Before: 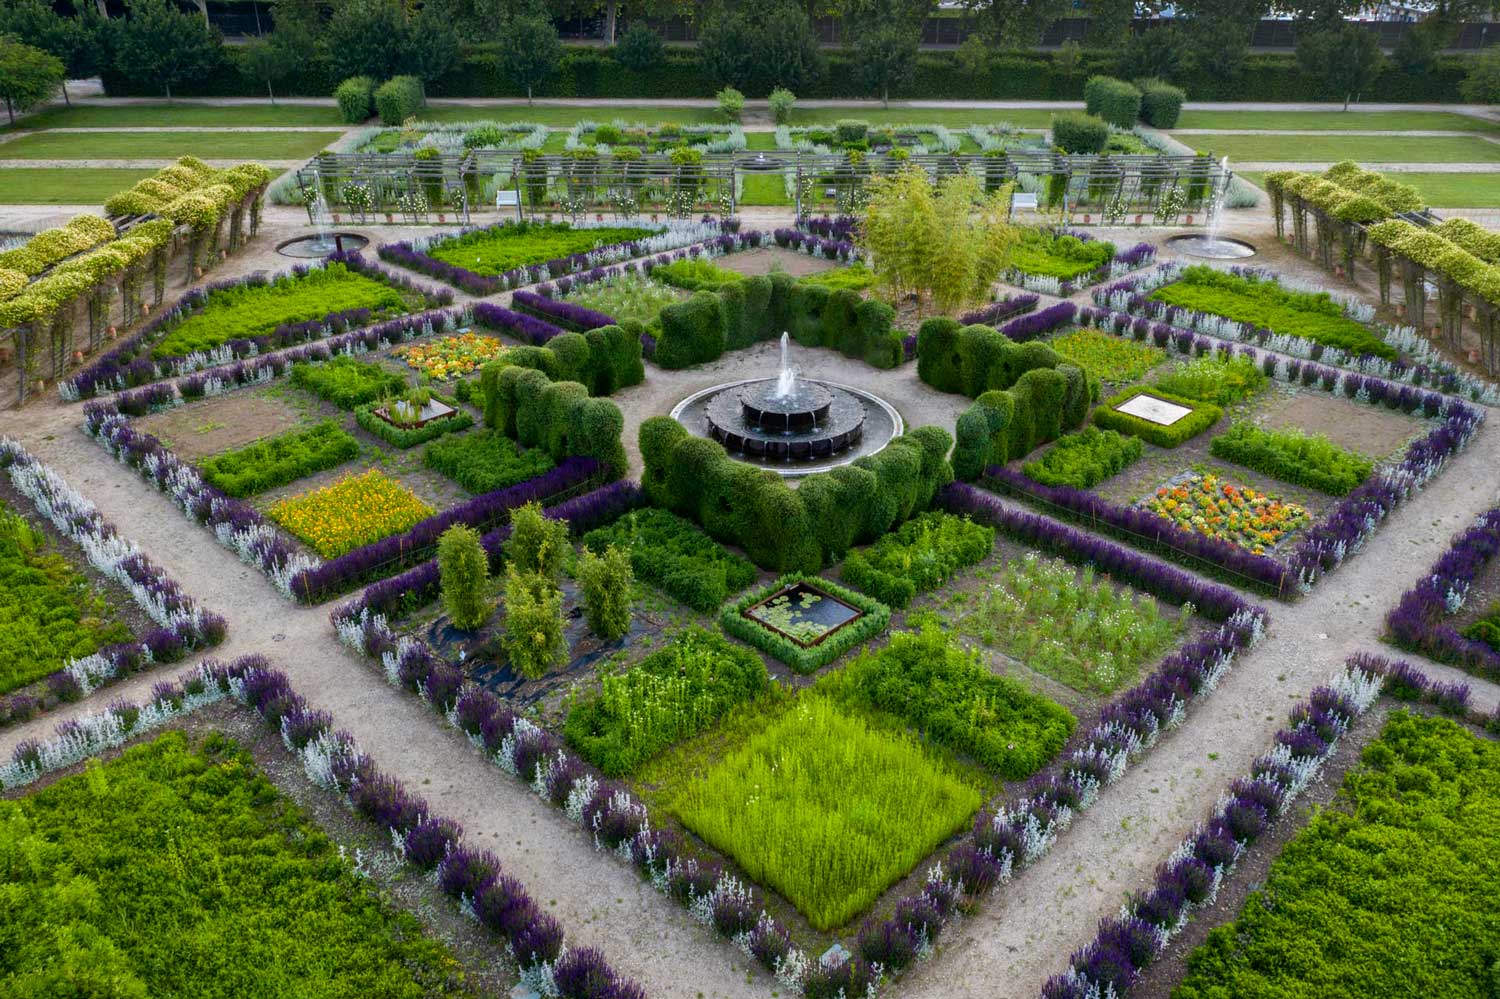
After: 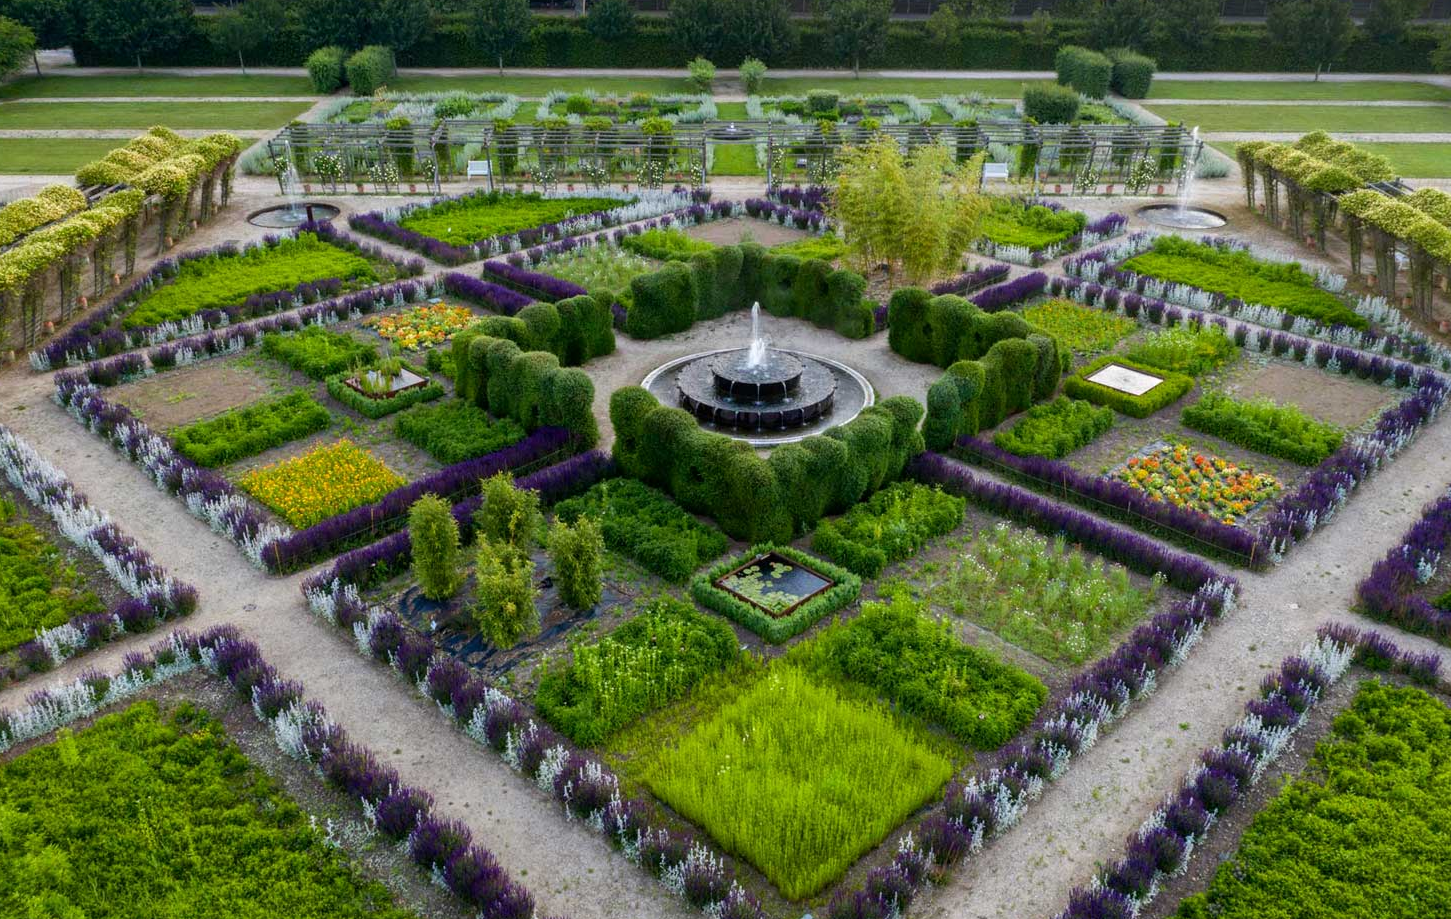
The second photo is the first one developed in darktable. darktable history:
crop: left 1.995%, top 3.039%, right 1.222%, bottom 4.929%
